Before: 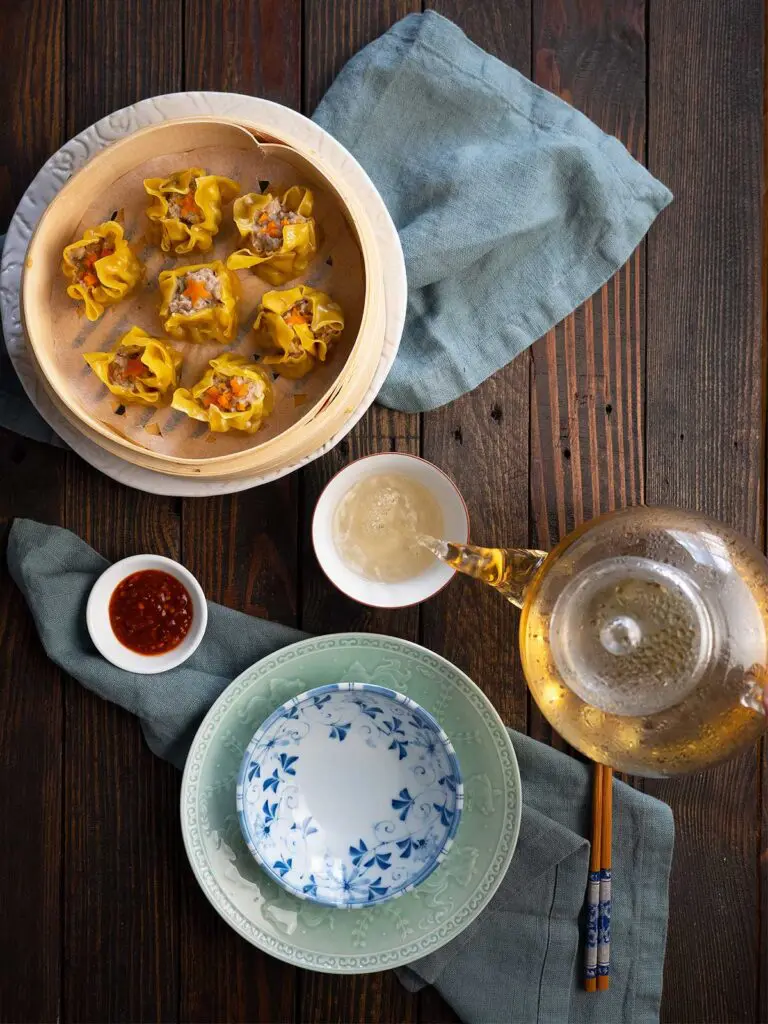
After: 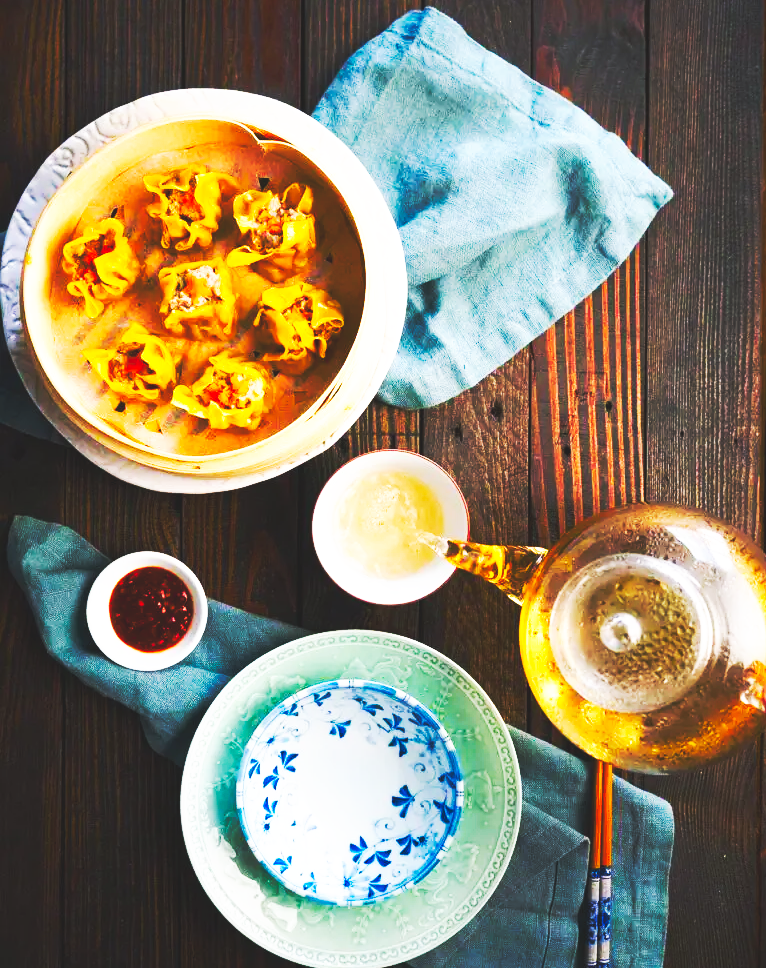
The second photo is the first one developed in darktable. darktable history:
color balance rgb: shadows lift › luminance -8.084%, shadows lift › chroma 2.276%, shadows lift › hue 202.6°, perceptual saturation grading › global saturation 34.862%, perceptual saturation grading › highlights -29.848%, perceptual saturation grading › shadows 36.003%, global vibrance 14.786%
crop: top 0.38%, right 0.259%, bottom 5.041%
base curve: curves: ch0 [(0, 0.015) (0.085, 0.116) (0.134, 0.298) (0.19, 0.545) (0.296, 0.764) (0.599, 0.982) (1, 1)], preserve colors none
